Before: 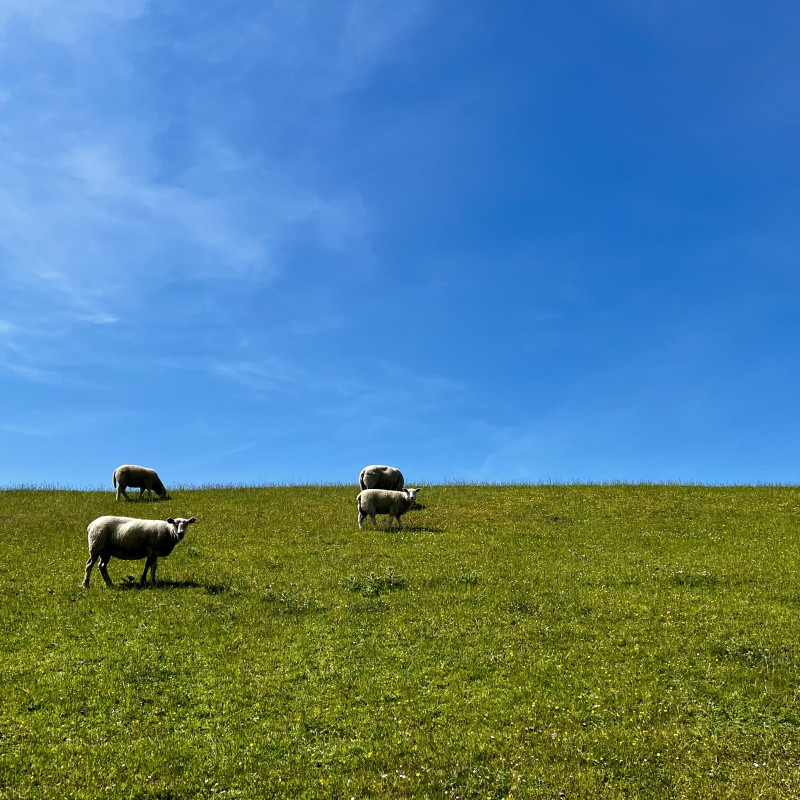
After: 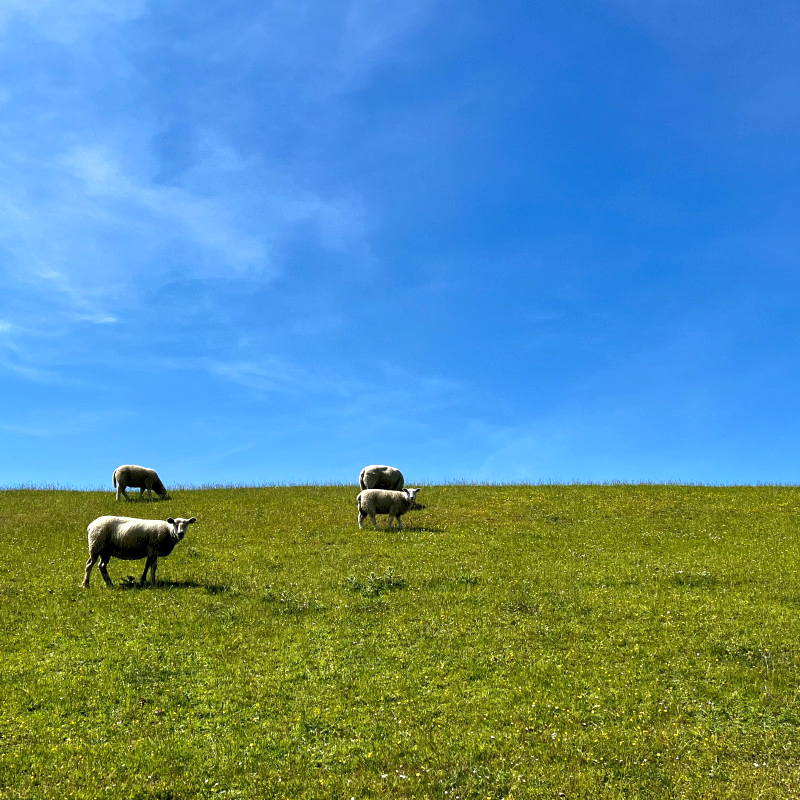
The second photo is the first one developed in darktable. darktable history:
shadows and highlights: on, module defaults
exposure: black level correction 0.001, exposure 0.499 EV, compensate highlight preservation false
base curve: curves: ch0 [(0, 0) (0.472, 0.455) (1, 1)]
